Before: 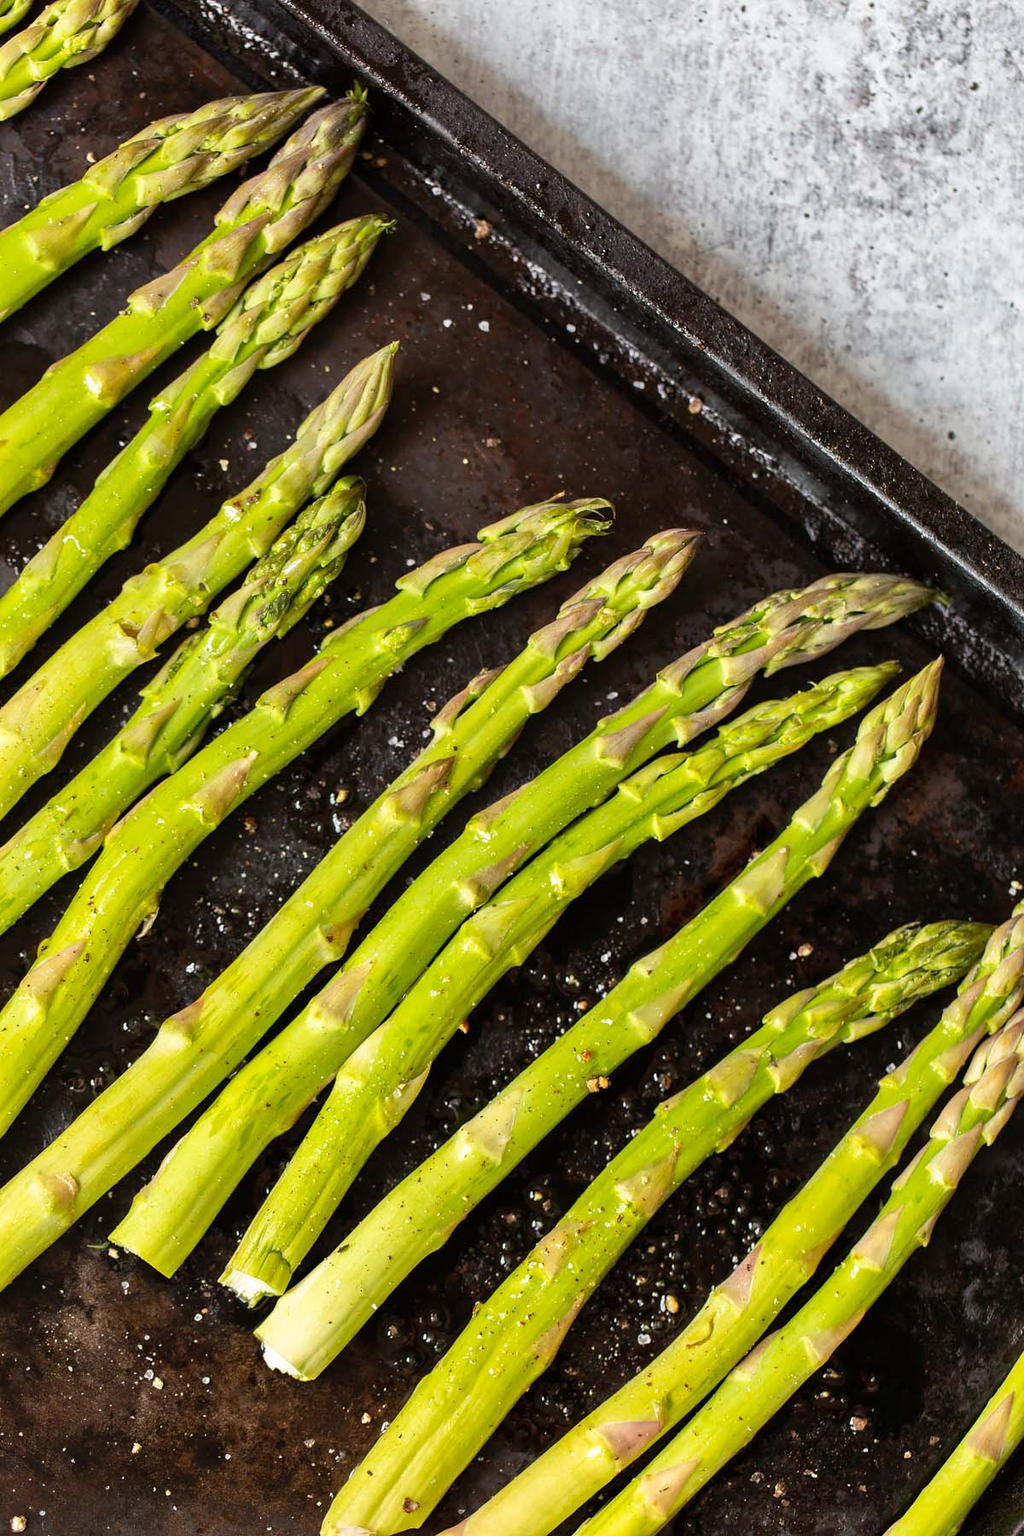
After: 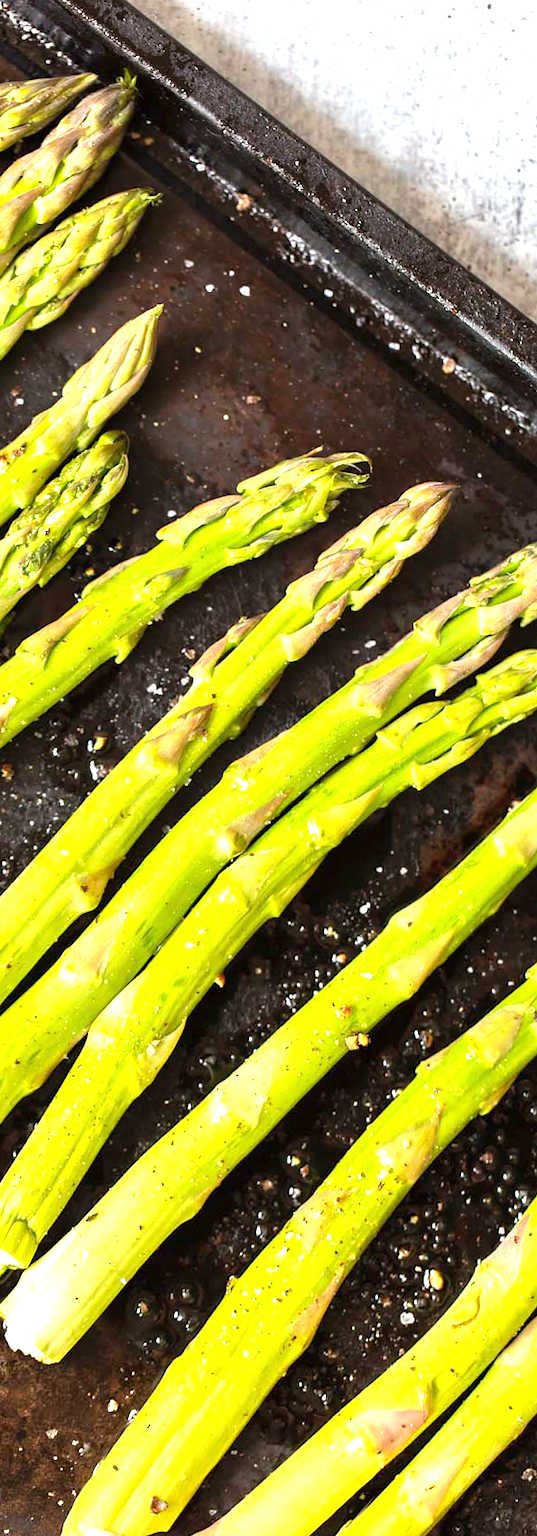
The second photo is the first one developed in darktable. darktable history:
crop: left 21.674%, right 22.086%
rotate and perspective: rotation 0.215°, lens shift (vertical) -0.139, crop left 0.069, crop right 0.939, crop top 0.002, crop bottom 0.996
exposure: black level correction 0, exposure 1 EV, compensate highlight preservation false
